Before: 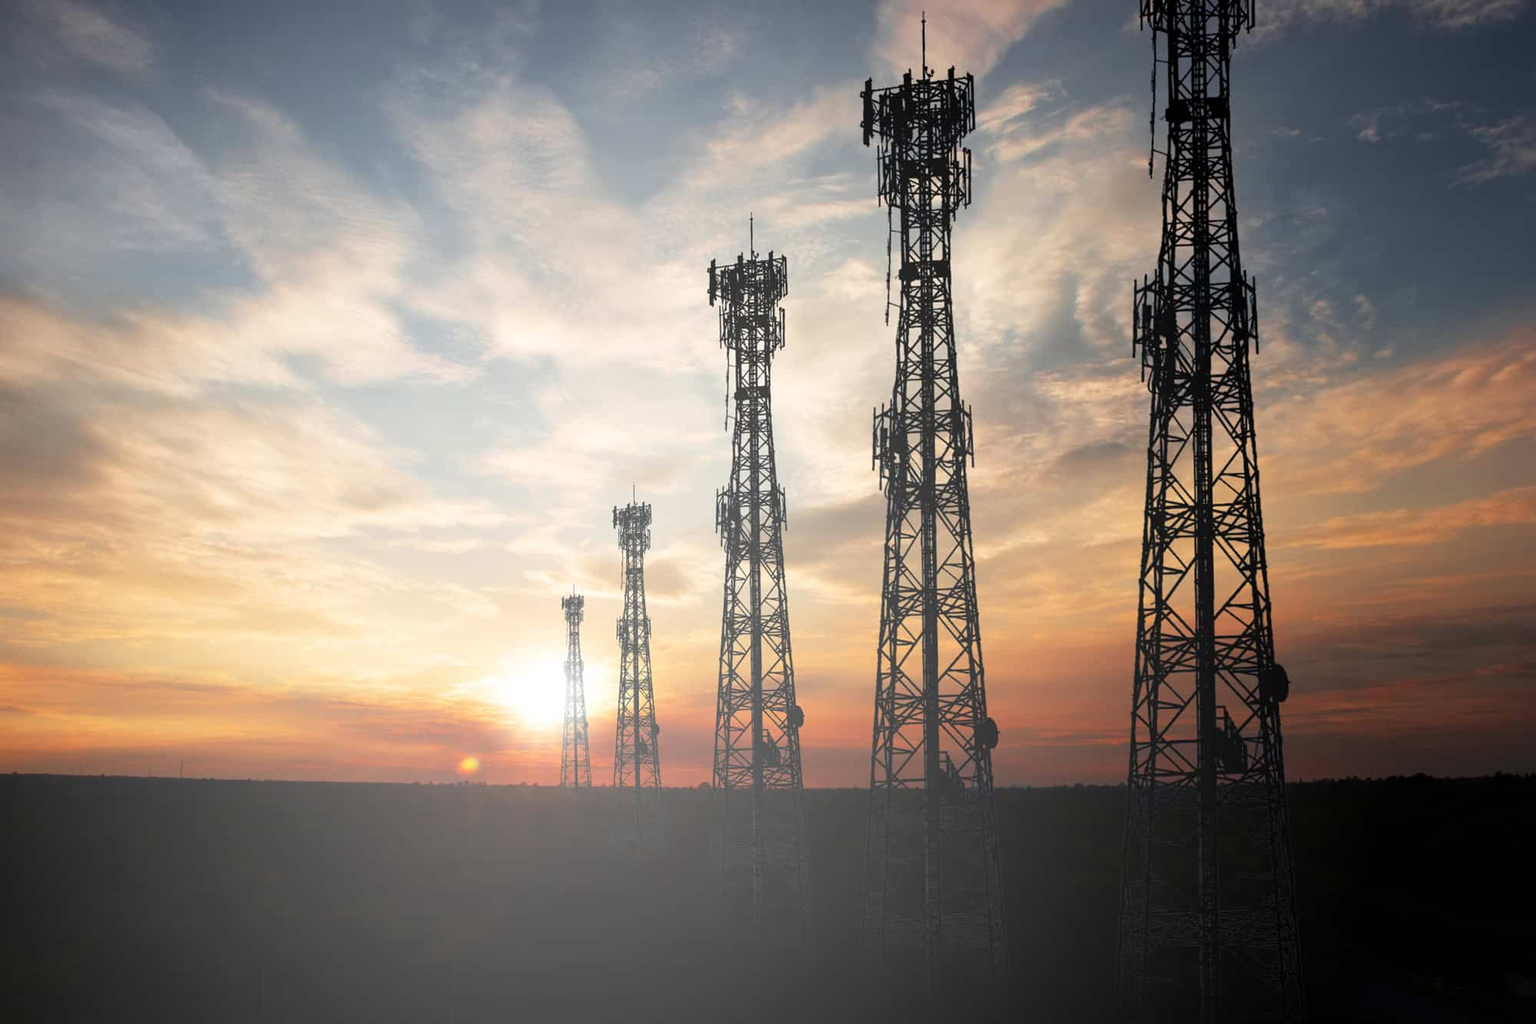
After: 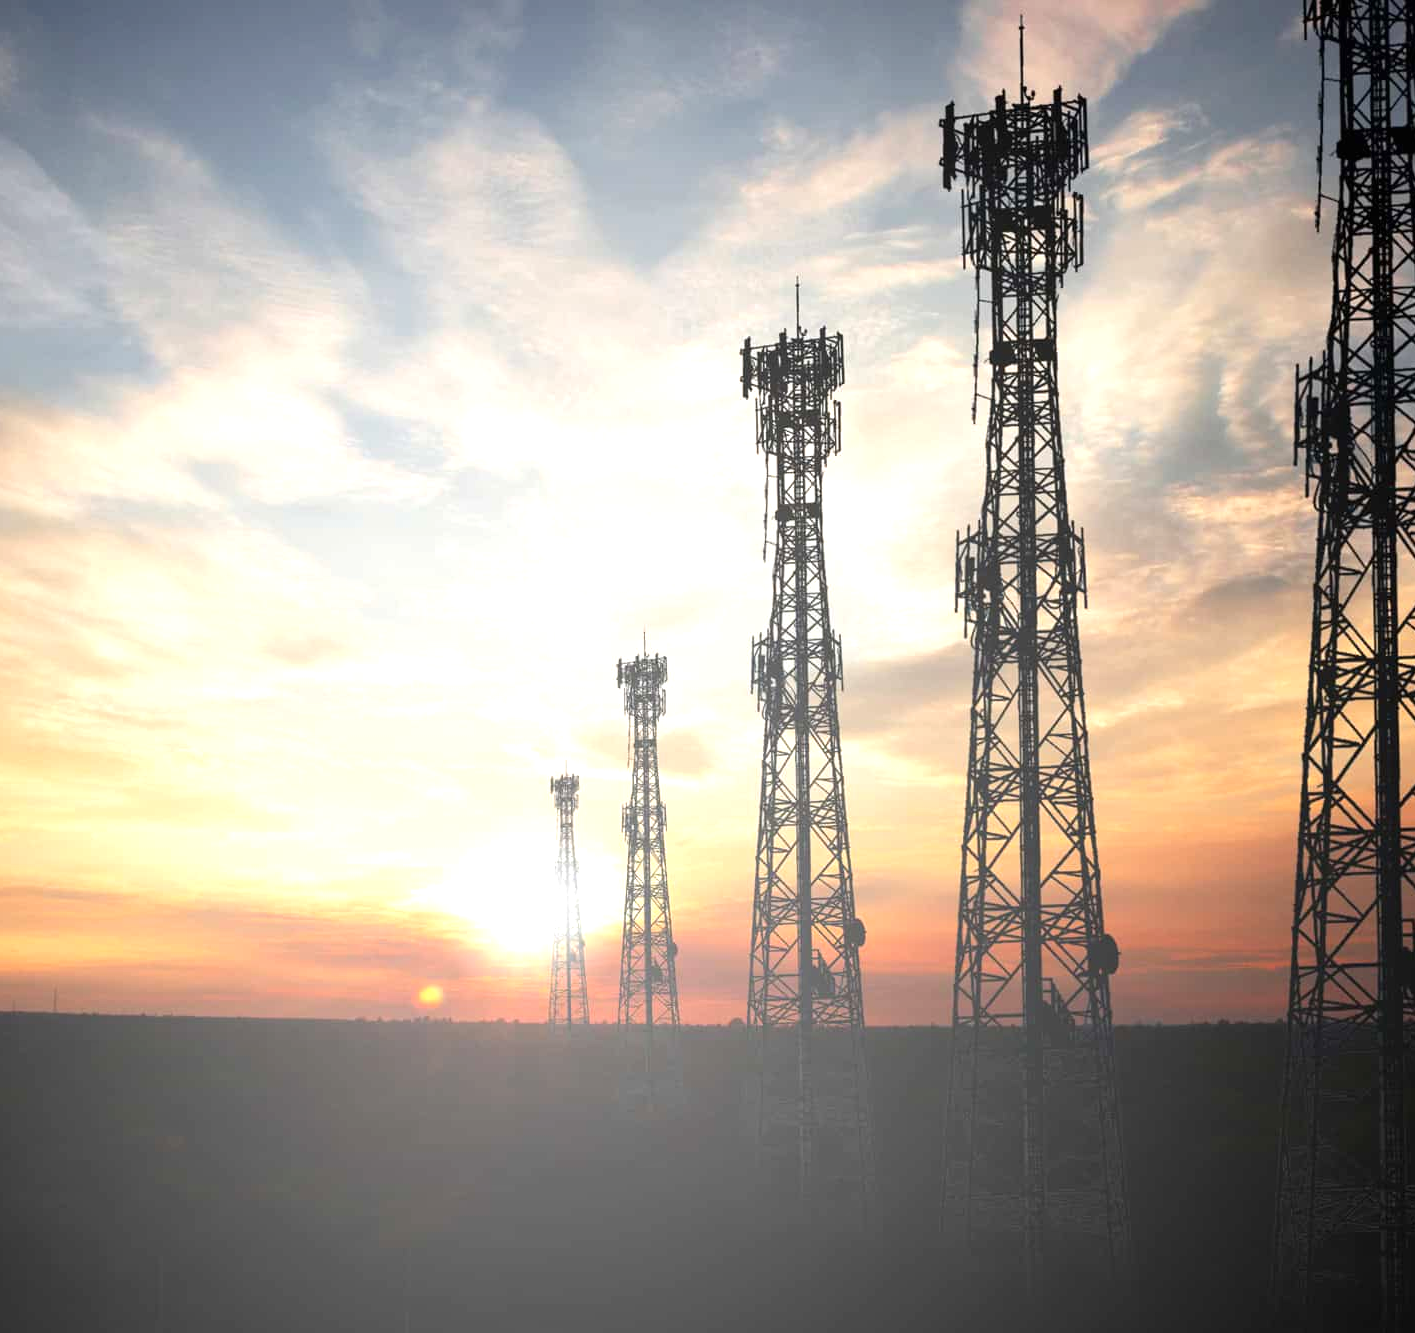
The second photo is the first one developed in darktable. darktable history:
exposure: black level correction 0, exposure 0.5 EV, compensate exposure bias true, compensate highlight preservation false
tone equalizer: on, module defaults
white balance: emerald 1
crop and rotate: left 9.061%, right 20.142%
